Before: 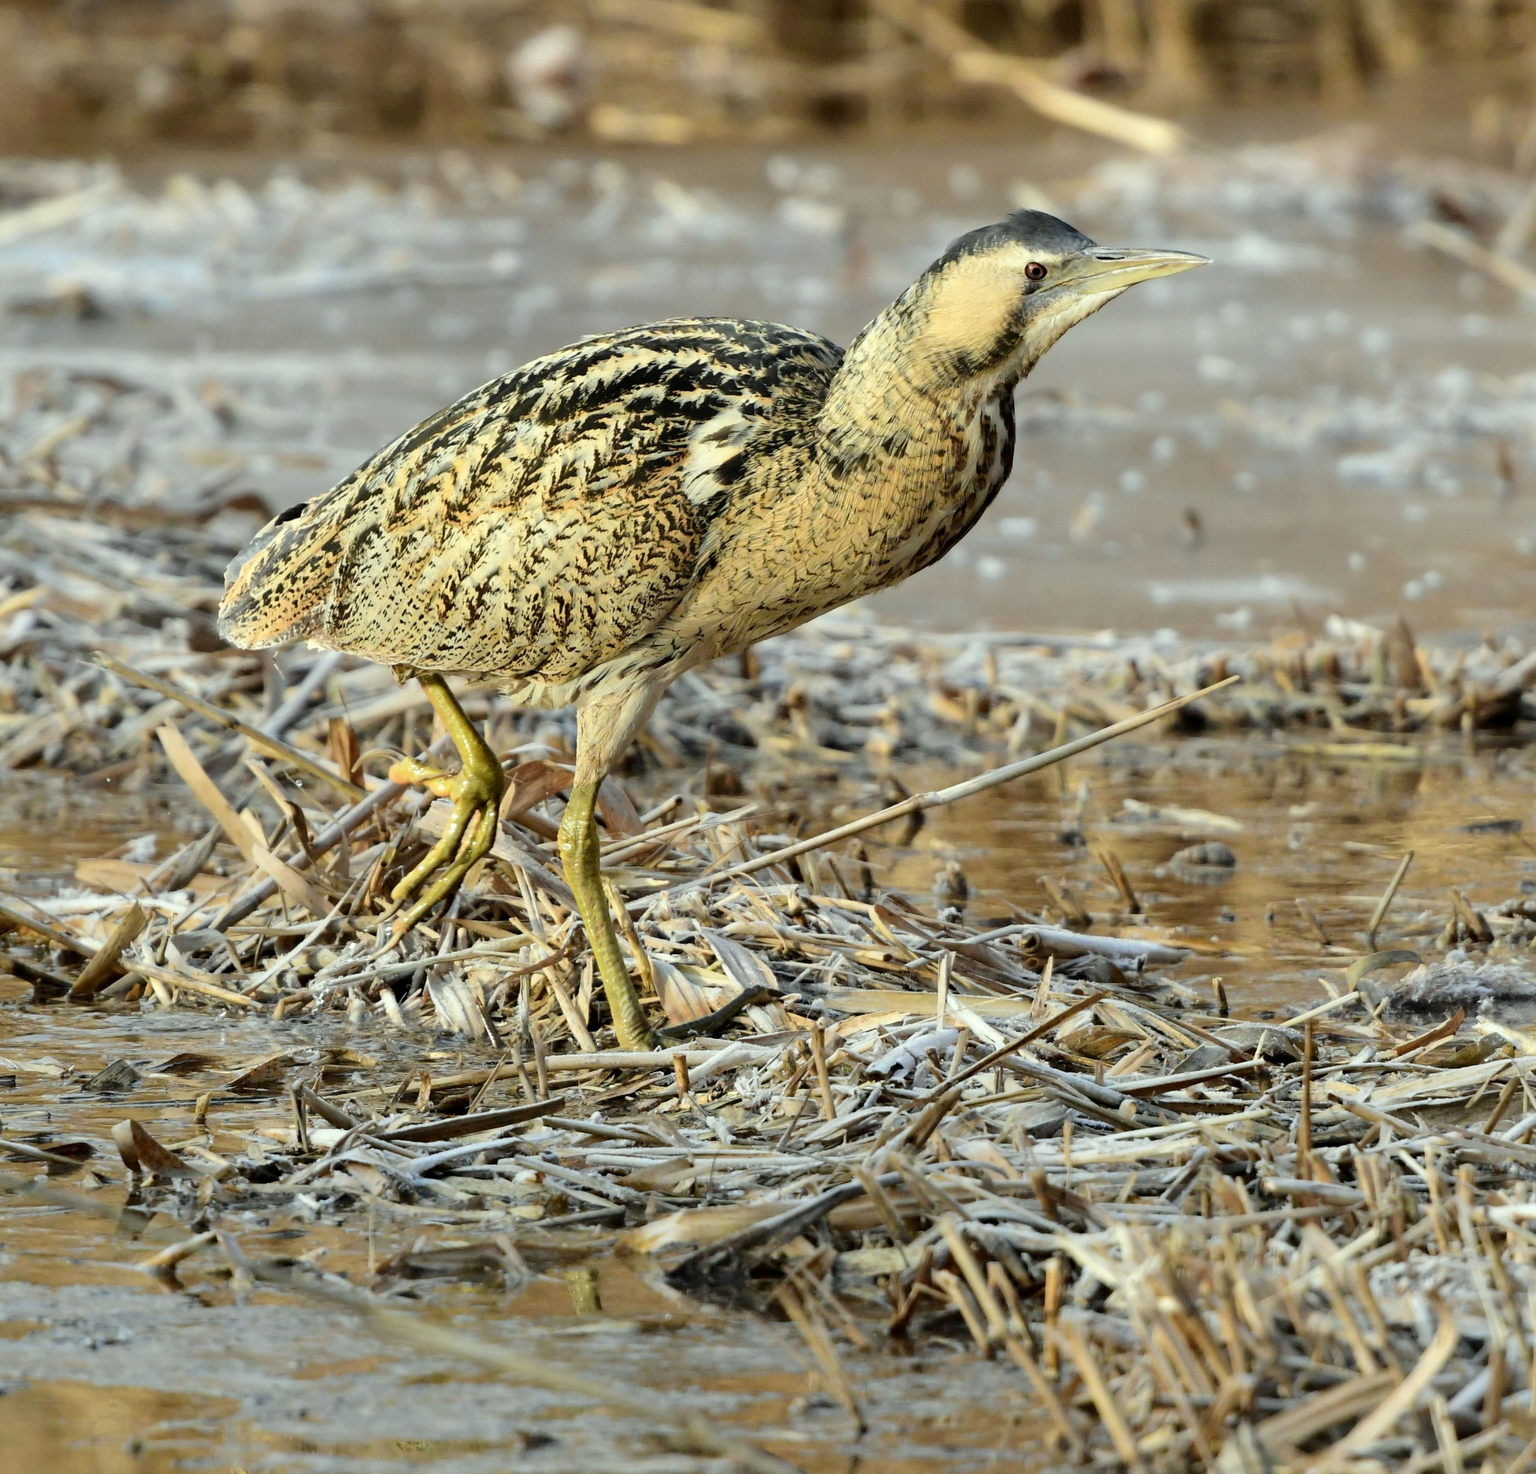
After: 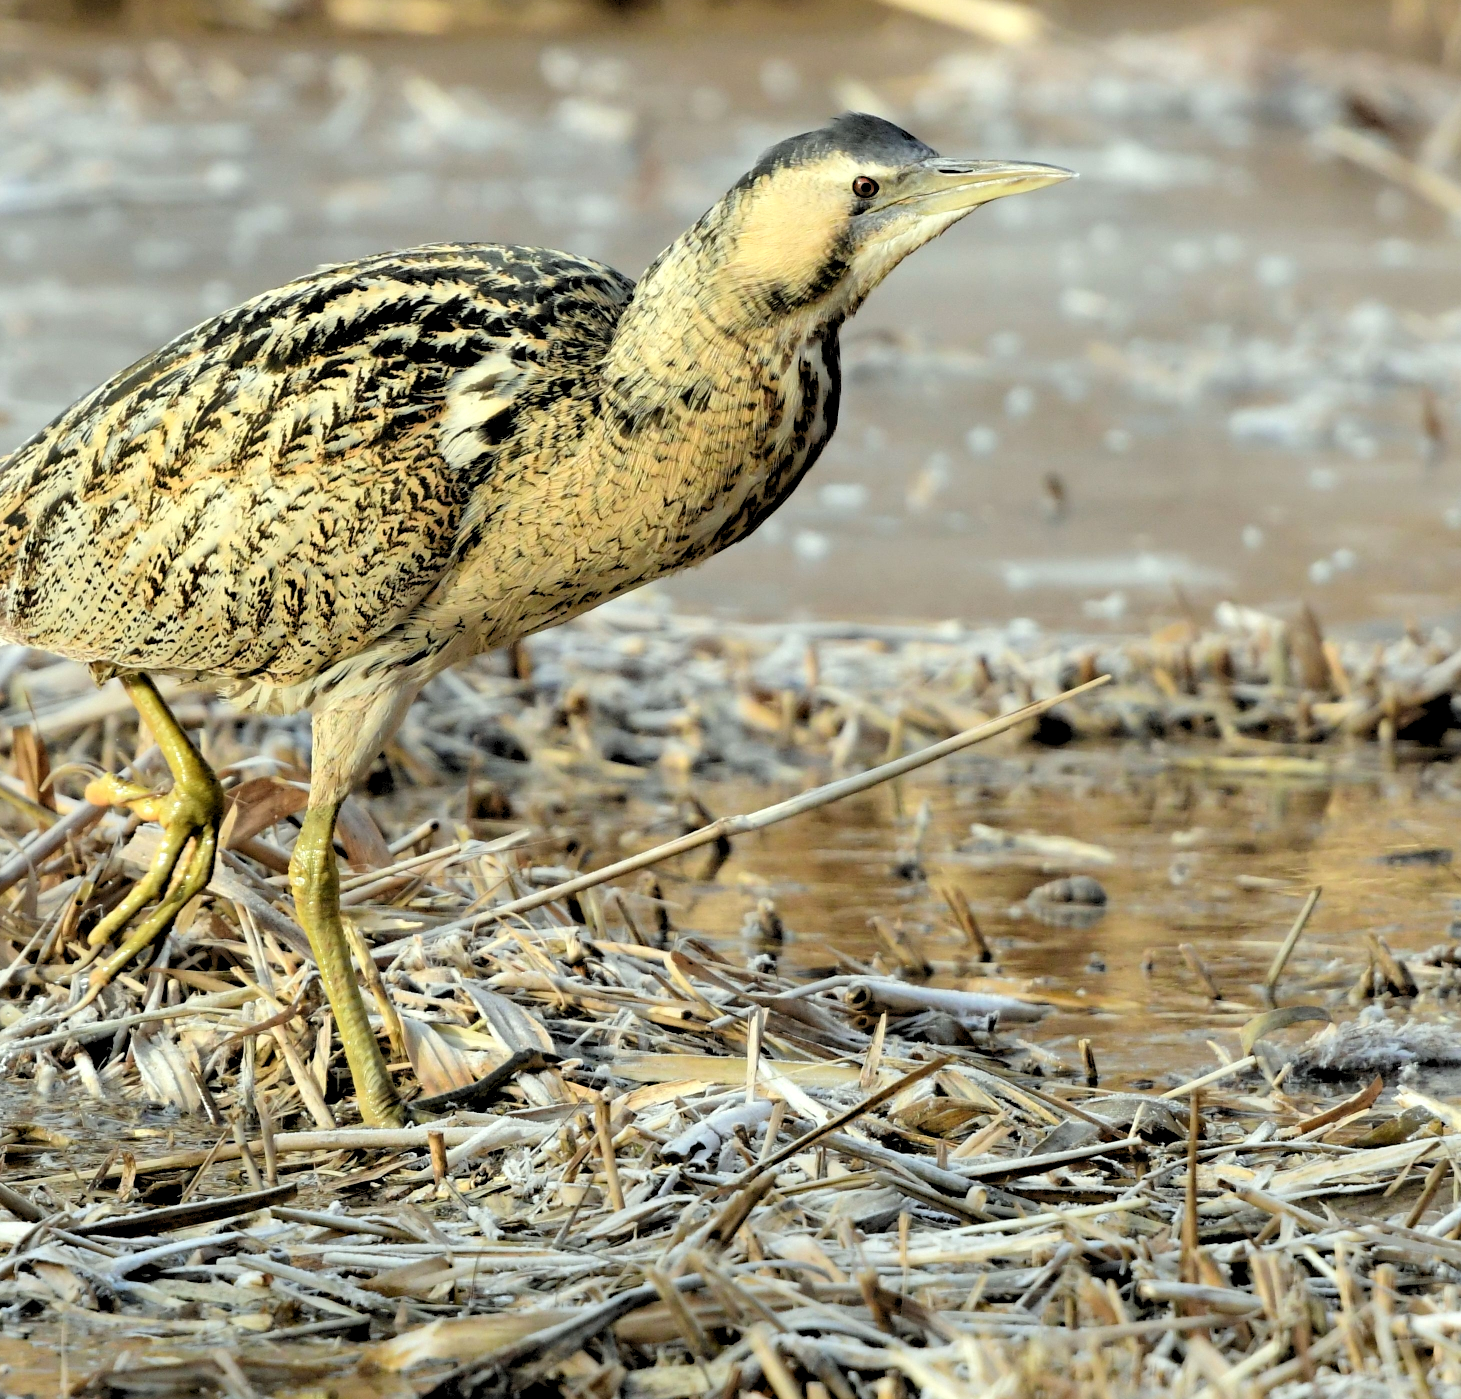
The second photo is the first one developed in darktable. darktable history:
crop and rotate: left 20.74%, top 7.912%, right 0.375%, bottom 13.378%
rgb levels: levels [[0.013, 0.434, 0.89], [0, 0.5, 1], [0, 0.5, 1]]
